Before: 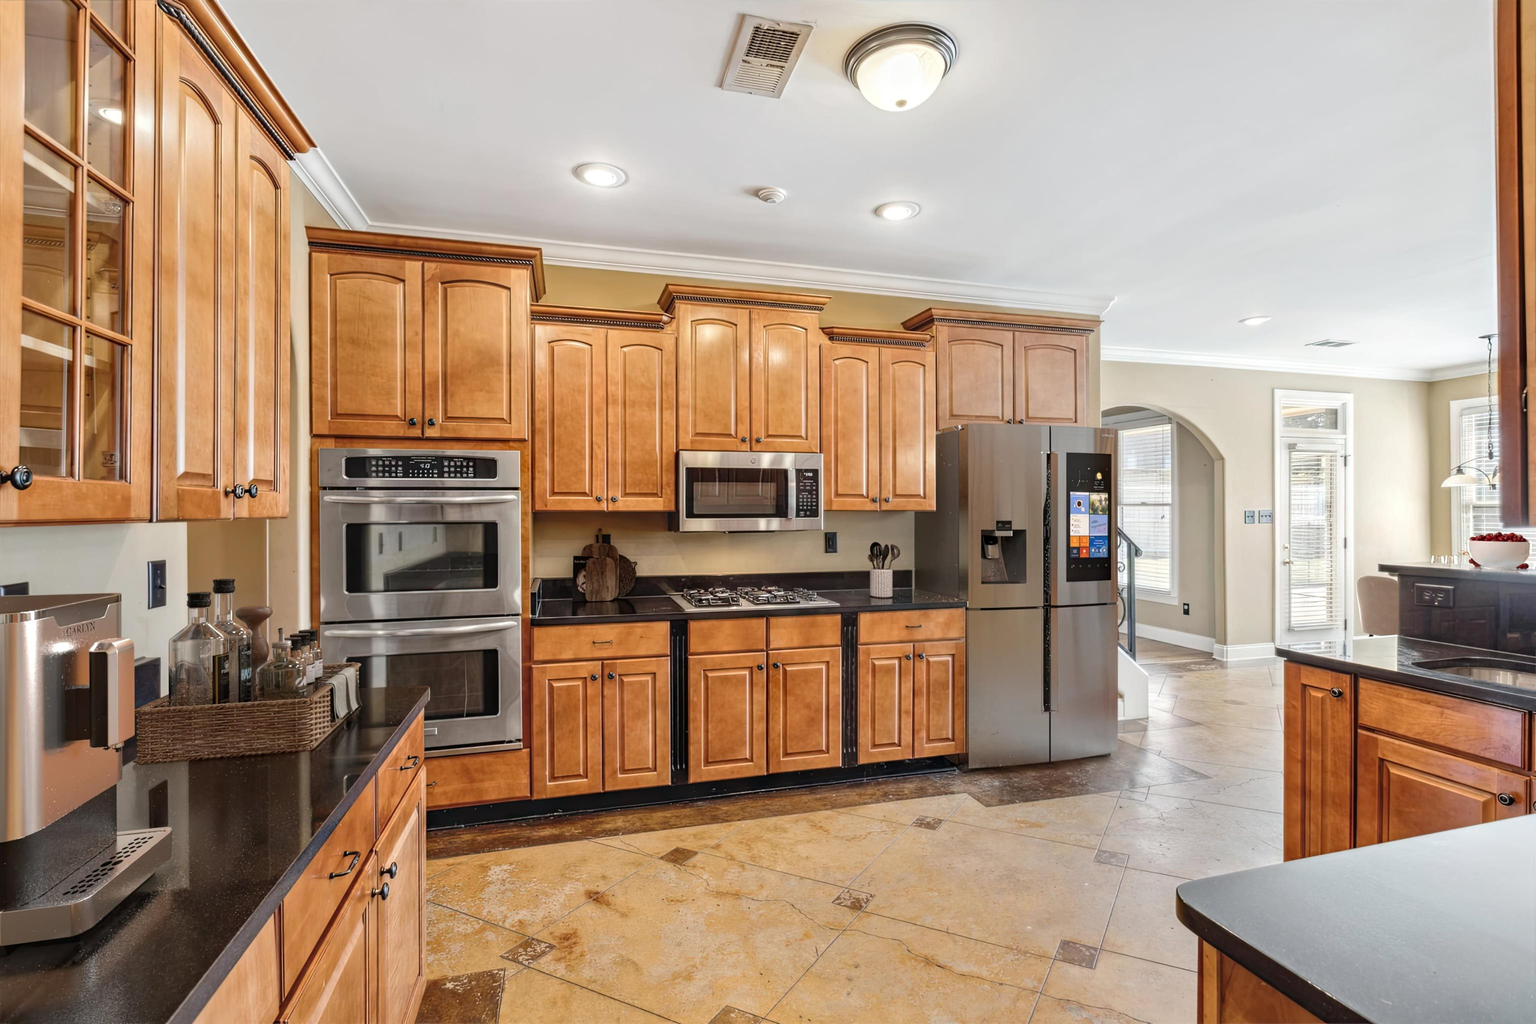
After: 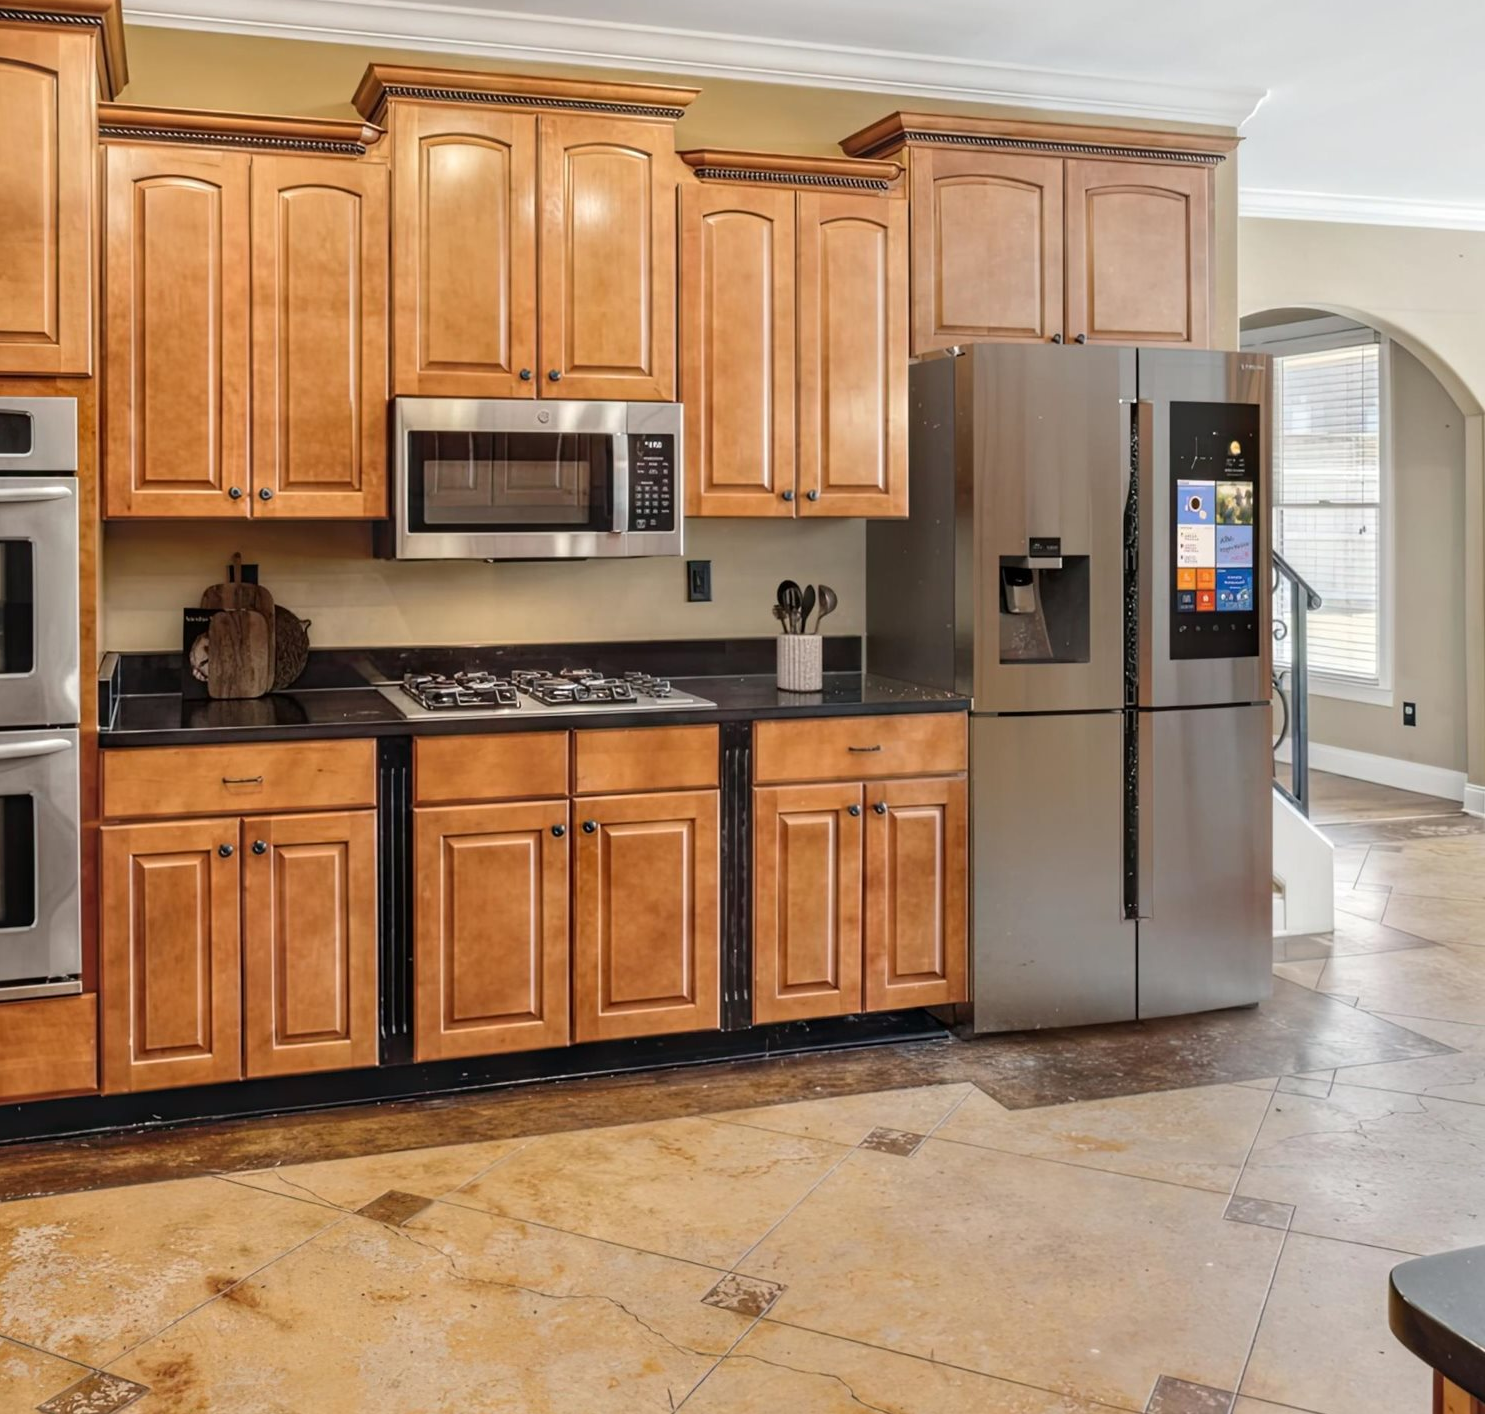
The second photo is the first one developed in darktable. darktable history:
crop: left 31.365%, top 24.643%, right 20.28%, bottom 6.275%
